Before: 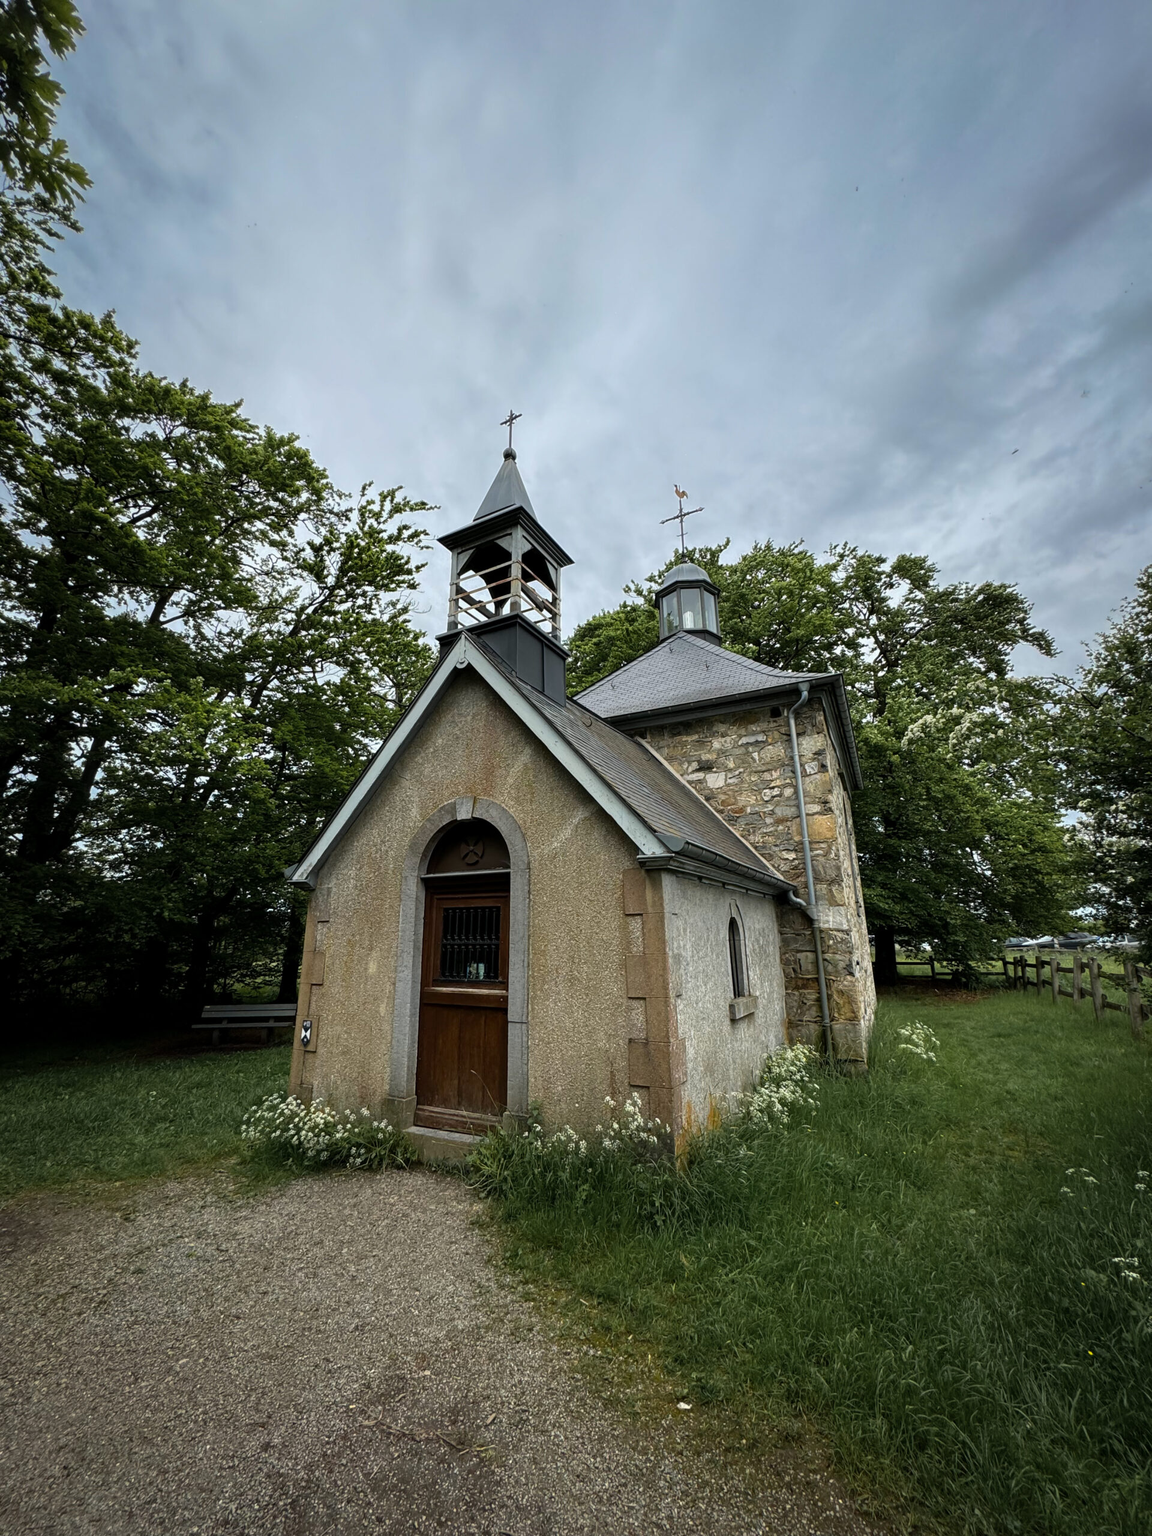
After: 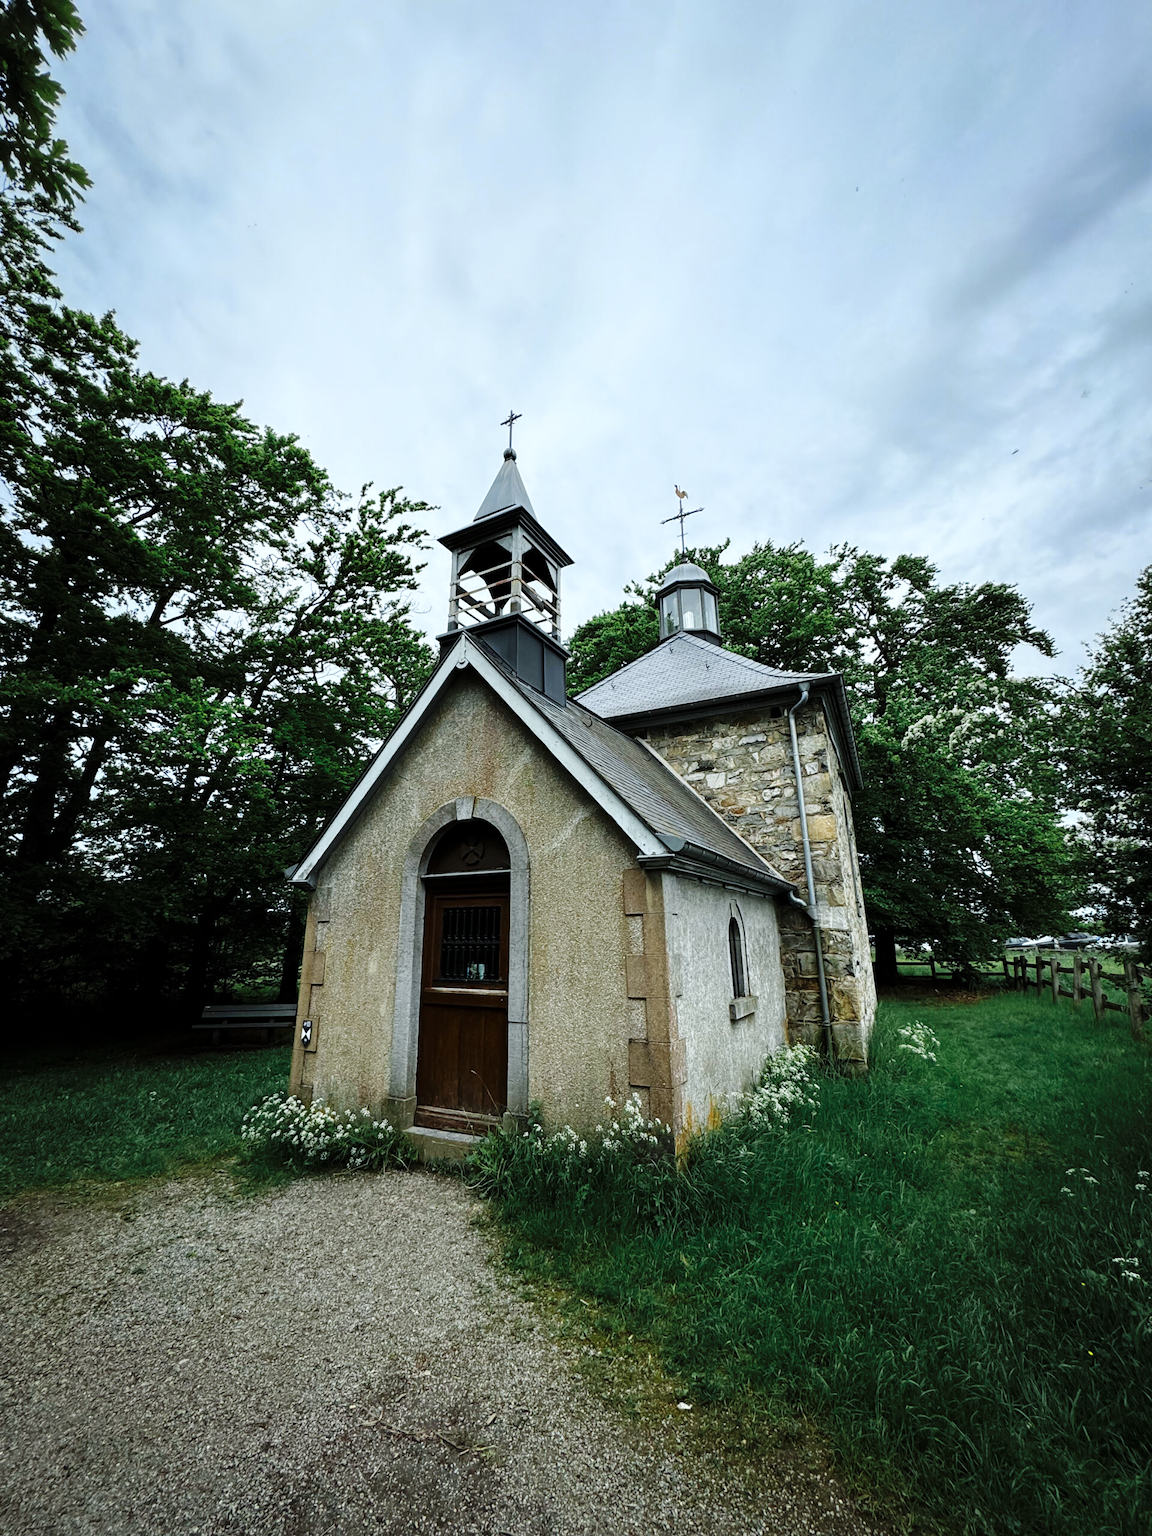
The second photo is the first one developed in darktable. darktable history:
white balance: red 0.925, blue 1.046
color zones: curves: ch0 [(0, 0.5) (0.125, 0.4) (0.25, 0.5) (0.375, 0.4) (0.5, 0.4) (0.625, 0.6) (0.75, 0.6) (0.875, 0.5)]; ch1 [(0, 0.4) (0.125, 0.5) (0.25, 0.4) (0.375, 0.4) (0.5, 0.4) (0.625, 0.4) (0.75, 0.5) (0.875, 0.4)]; ch2 [(0, 0.6) (0.125, 0.5) (0.25, 0.5) (0.375, 0.6) (0.5, 0.6) (0.625, 0.5) (0.75, 0.5) (0.875, 0.5)]
base curve: curves: ch0 [(0, 0) (0.036, 0.025) (0.121, 0.166) (0.206, 0.329) (0.605, 0.79) (1, 1)], preserve colors none
